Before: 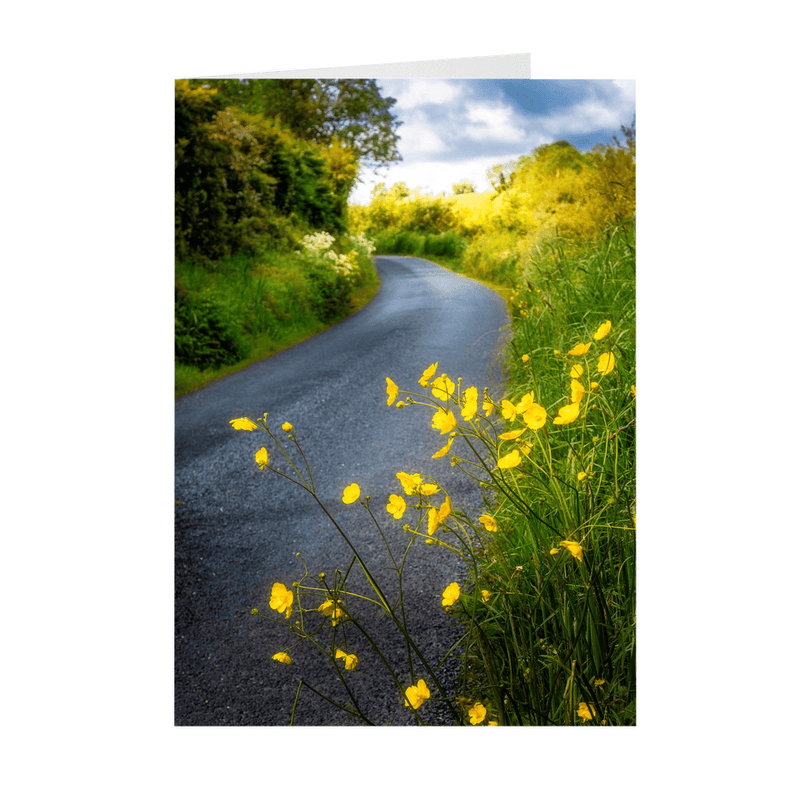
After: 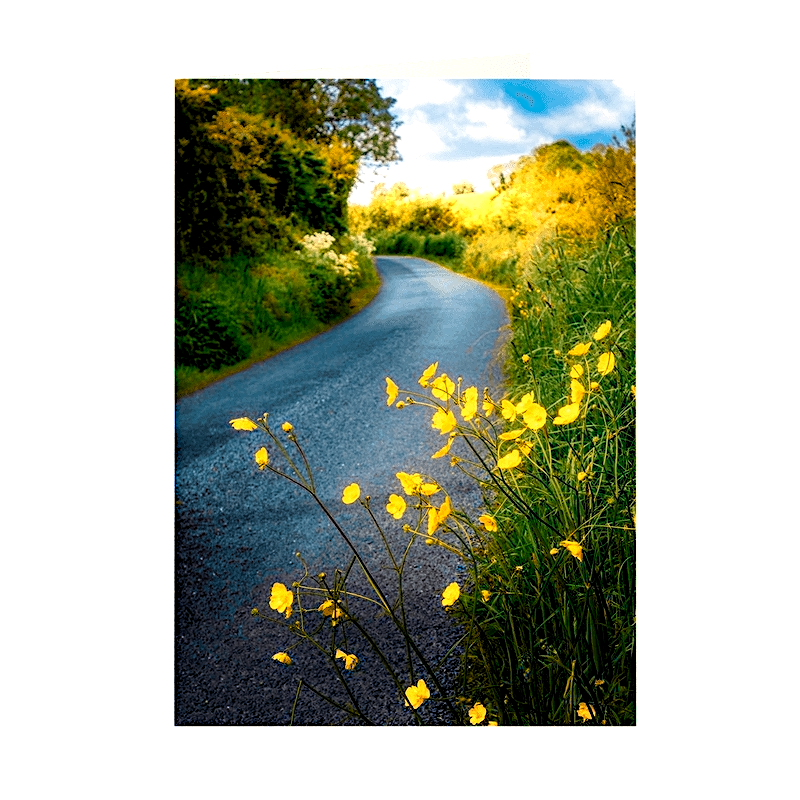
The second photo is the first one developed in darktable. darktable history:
haze removal: strength -0.05
tone equalizer "_builtin_contrast tone curve | soft": -8 EV -0.417 EV, -7 EV -0.389 EV, -6 EV -0.333 EV, -5 EV -0.222 EV, -3 EV 0.222 EV, -2 EV 0.333 EV, -1 EV 0.389 EV, +0 EV 0.417 EV, edges refinement/feathering 500, mask exposure compensation -1.57 EV, preserve details no
diffuse or sharpen "_builtin_sharpen demosaicing | AA filter": edge sensitivity 1, 1st order anisotropy 100%, 2nd order anisotropy 100%, 3rd order anisotropy 100%, 4th order anisotropy 100%, 1st order speed -25%, 2nd order speed -25%, 3rd order speed -25%, 4th order speed -25%
diffuse or sharpen "bloom 10%": radius span 32, 1st order speed 50%, 2nd order speed 50%, 3rd order speed 50%, 4th order speed 50% | blend: blend mode normal, opacity 10%; mask: uniform (no mask)
rgb primaries "creative | pacific": red hue -0.042, red purity 1.1, green hue 0.047, green purity 1.12, blue hue -0.089, blue purity 1.2
contrast equalizer "soft": y [[0.5, 0.488, 0.462, 0.461, 0.491, 0.5], [0.5 ×6], [0.5 ×6], [0 ×6], [0 ×6]]
color equalizer "creative | pacific": saturation › orange 1.03, saturation › yellow 0.883, saturation › green 0.883, saturation › blue 1.08, saturation › magenta 1.05, hue › orange -4.88, hue › green 8.78, brightness › red 1.06, brightness › orange 1.08, brightness › yellow 0.916, brightness › green 0.916, brightness › cyan 1.04, brightness › blue 1.12, brightness › magenta 1.07
color balance rgb "creative | pacific": shadows lift › chroma 1%, shadows lift › hue 240.84°, highlights gain › chroma 2%, highlights gain › hue 73.2°, global offset › luminance -0.5%, perceptual saturation grading › global saturation 20%, perceptual saturation grading › highlights -25%, perceptual saturation grading › shadows 50%, global vibrance 25.26%
